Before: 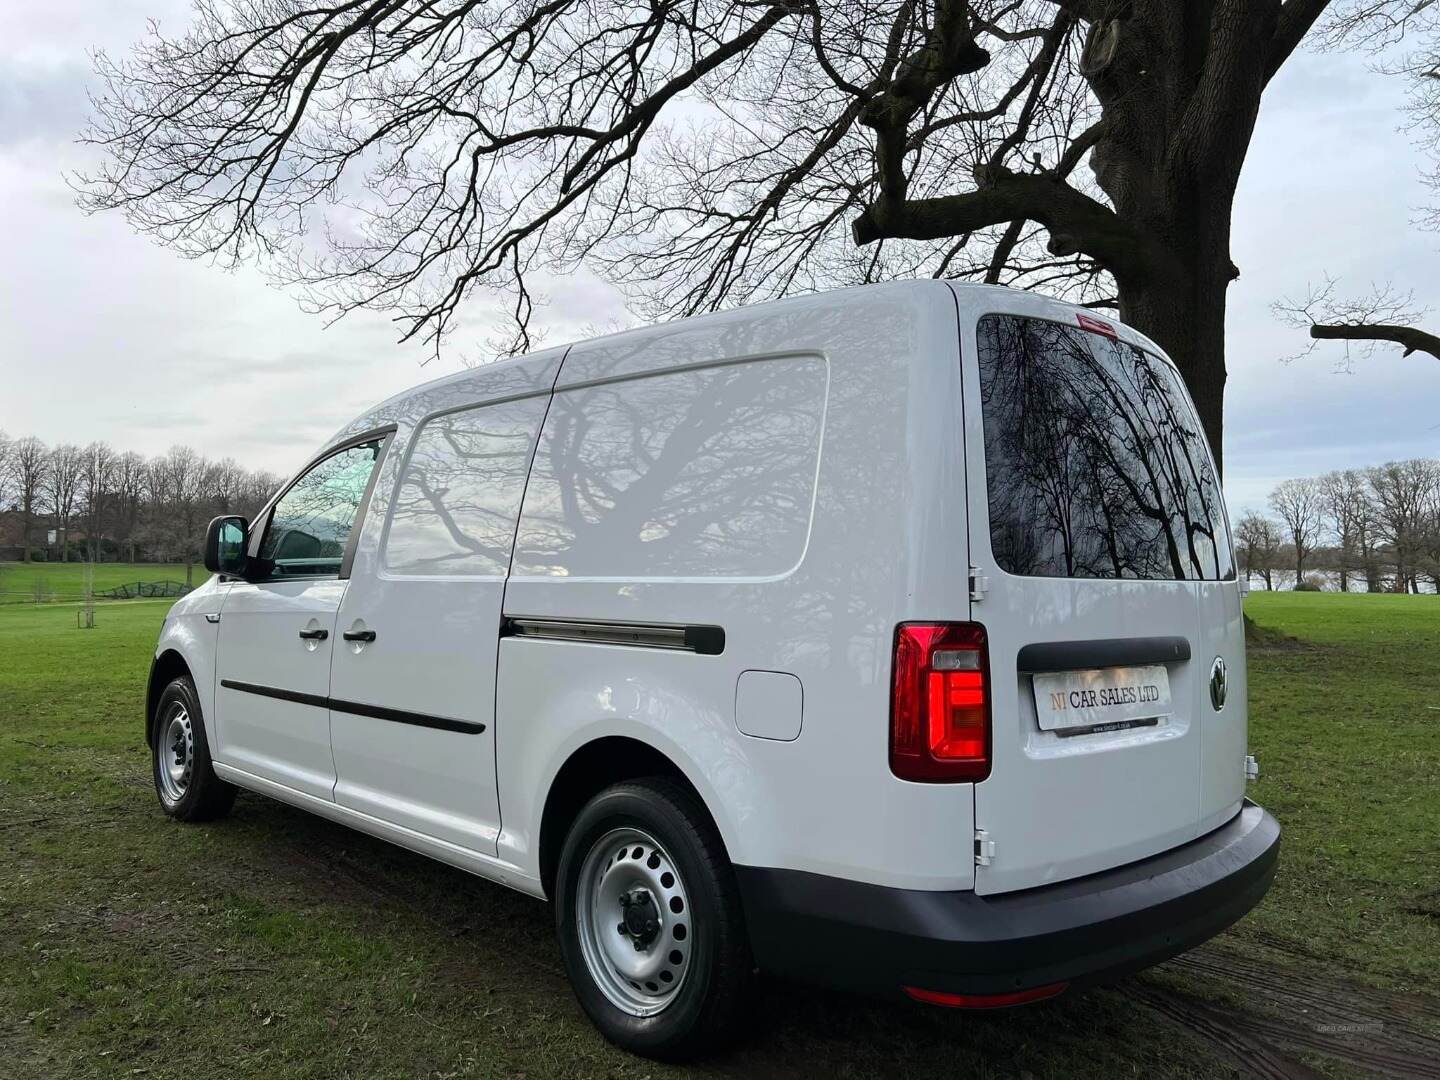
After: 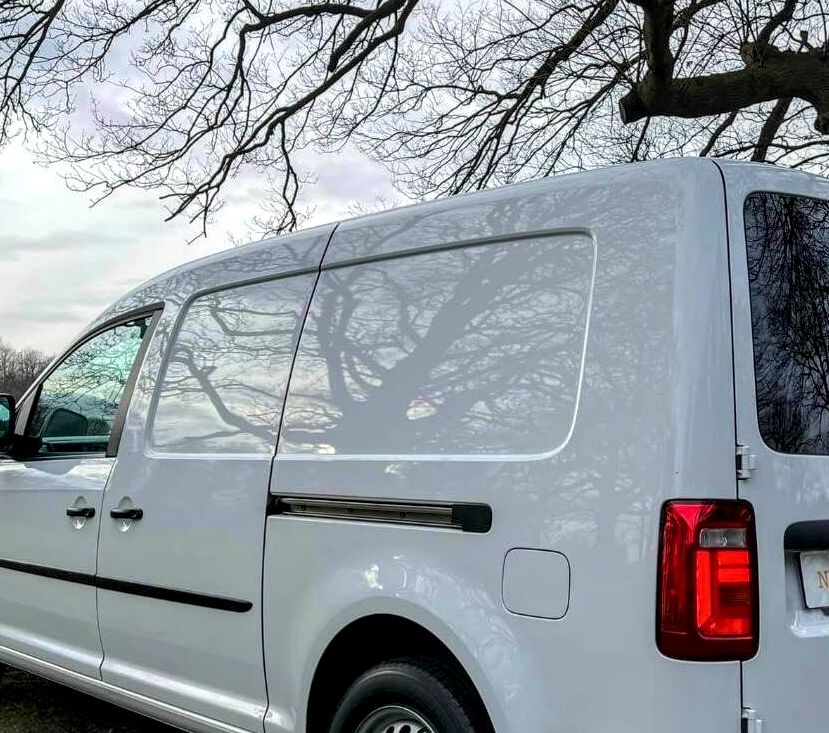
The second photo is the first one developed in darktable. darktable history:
crop: left 16.192%, top 11.378%, right 26.175%, bottom 20.738%
local contrast: highlights 25%, detail 150%
velvia: strength 27.47%
